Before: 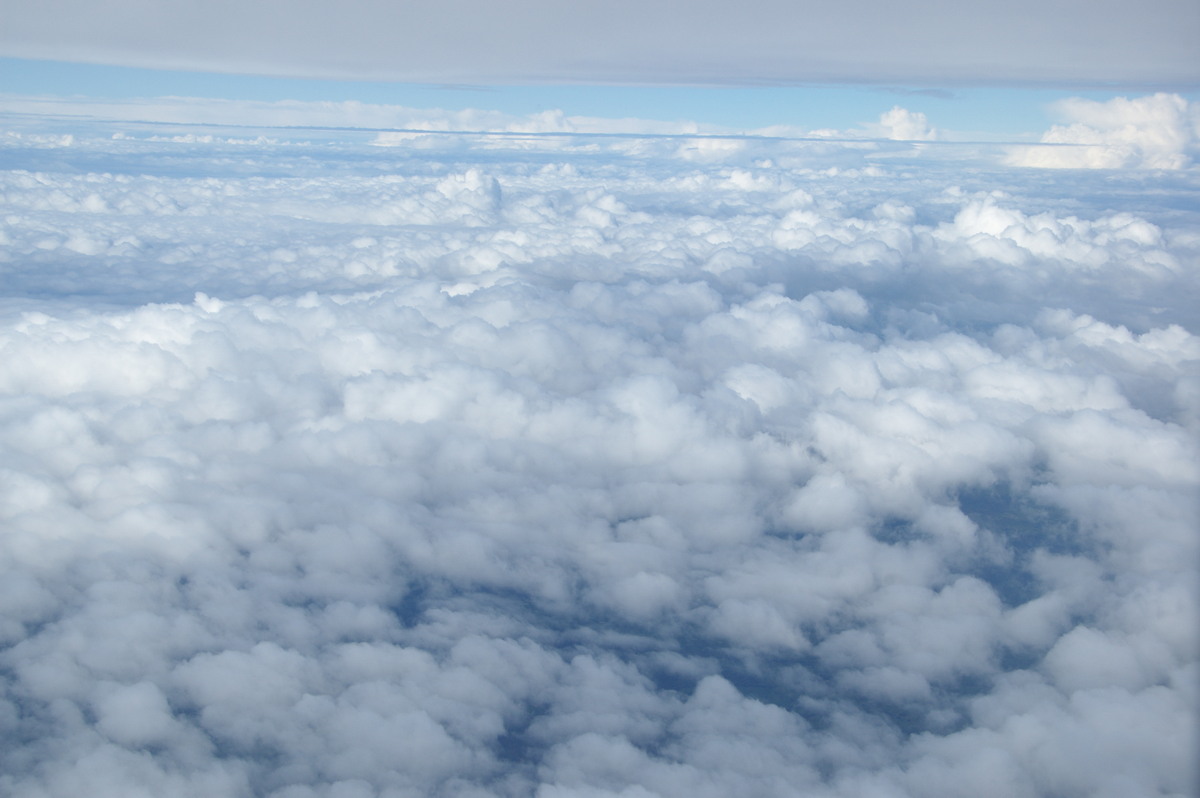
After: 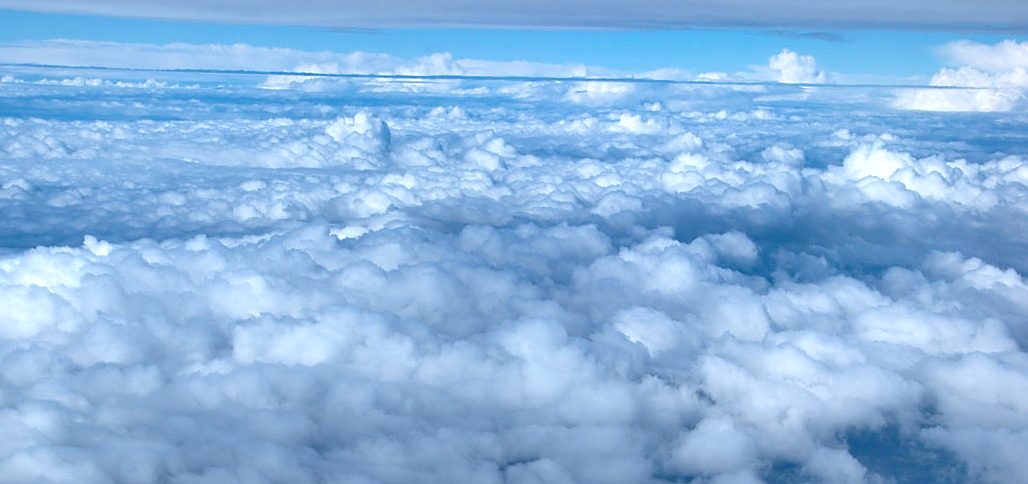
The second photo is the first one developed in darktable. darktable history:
crop and rotate: left 9.308%, top 7.158%, right 4.988%, bottom 32.086%
sharpen: amount 0.493
shadows and highlights: radius 107.68, shadows 23.51, highlights -57.85, low approximation 0.01, soften with gaussian
color balance rgb: highlights gain › luminance 16.924%, highlights gain › chroma 2.953%, highlights gain › hue 258.06°, perceptual saturation grading › global saturation 39.981%, global vibrance 20%
exposure: black level correction -0.015, compensate highlight preservation false
